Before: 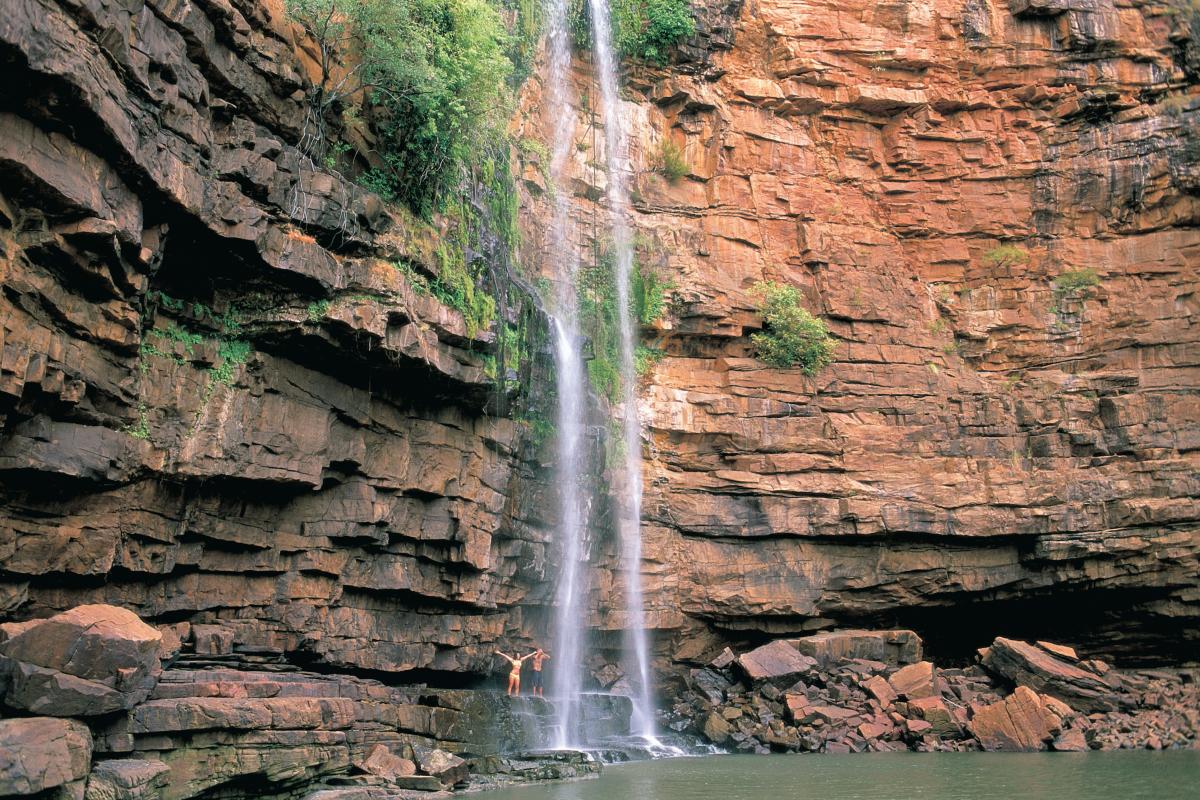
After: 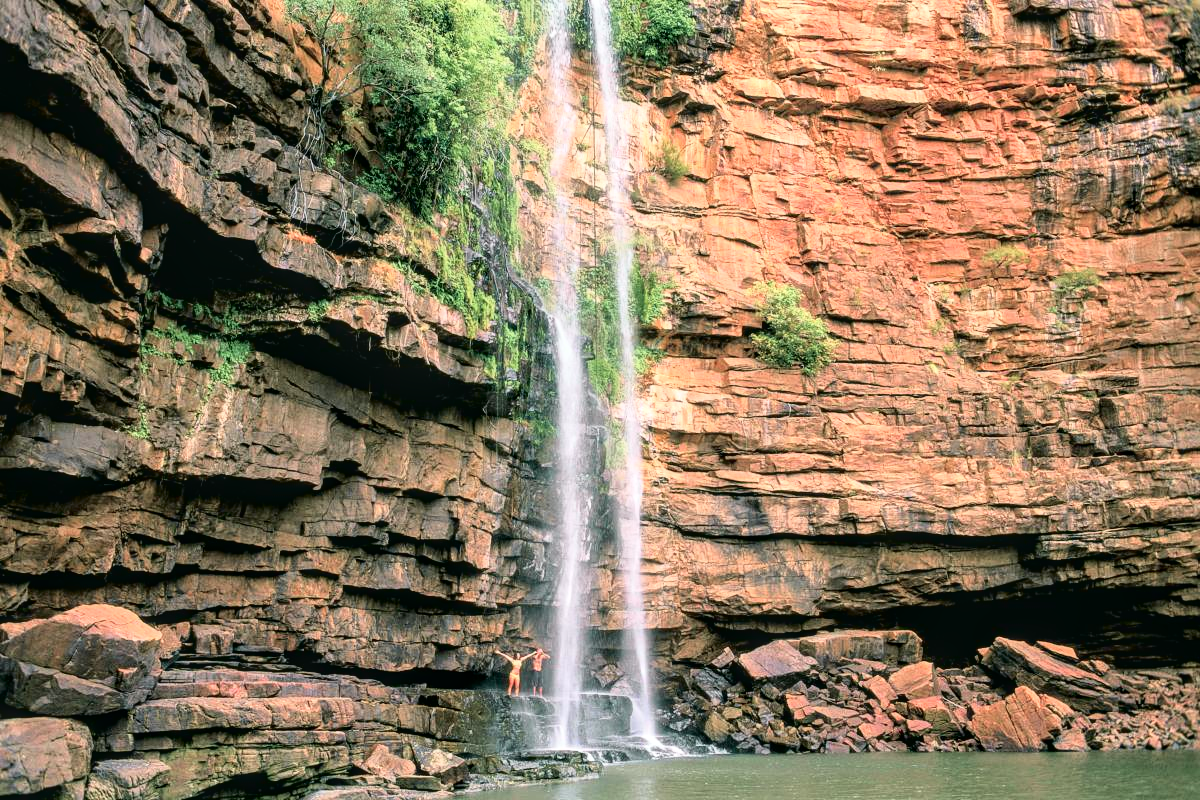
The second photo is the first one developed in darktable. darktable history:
local contrast: on, module defaults
tone curve: curves: ch0 [(0.003, 0.032) (0.037, 0.037) (0.149, 0.117) (0.297, 0.318) (0.41, 0.48) (0.541, 0.649) (0.722, 0.857) (0.875, 0.946) (1, 0.98)]; ch1 [(0, 0) (0.305, 0.325) (0.453, 0.437) (0.482, 0.474) (0.501, 0.498) (0.506, 0.503) (0.559, 0.576) (0.6, 0.635) (0.656, 0.707) (1, 1)]; ch2 [(0, 0) (0.323, 0.277) (0.408, 0.399) (0.45, 0.48) (0.499, 0.502) (0.515, 0.532) (0.573, 0.602) (0.653, 0.675) (0.75, 0.756) (1, 1)], color space Lab, independent channels, preserve colors none
